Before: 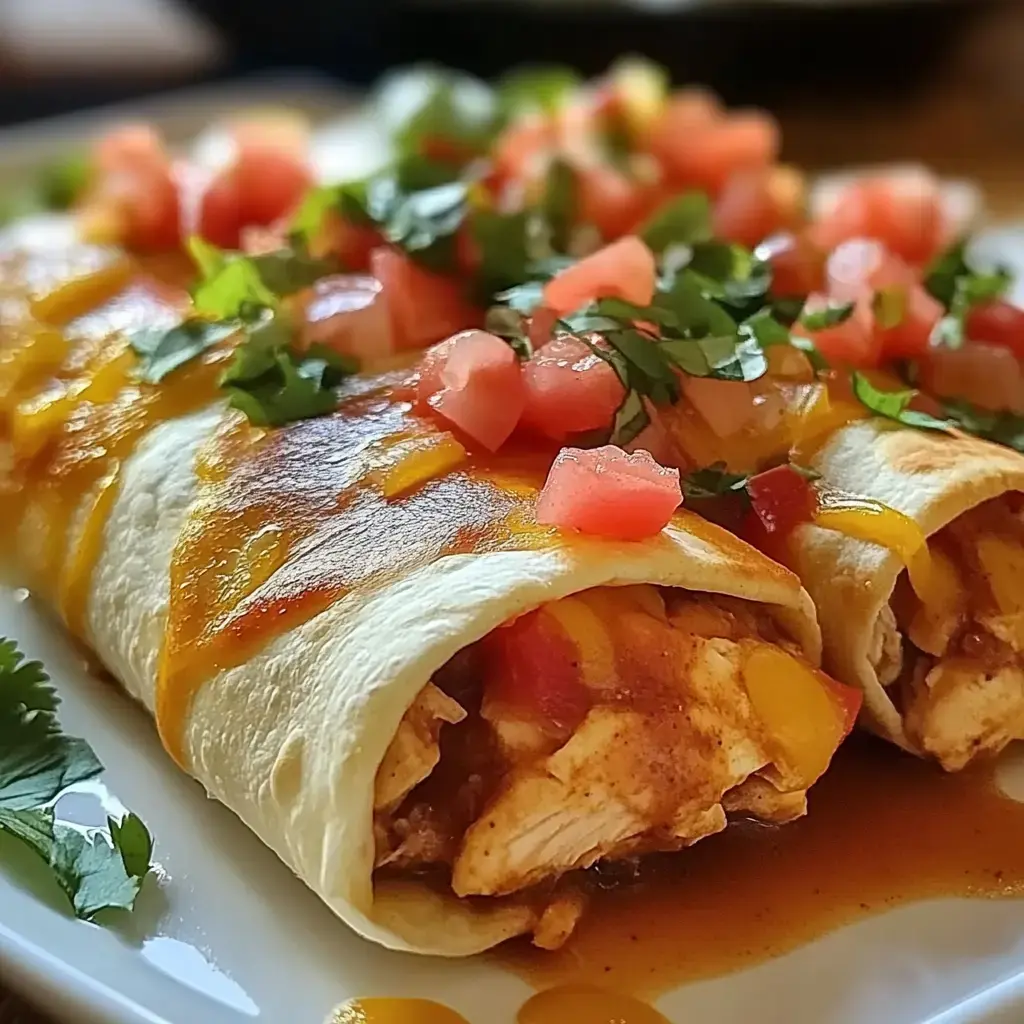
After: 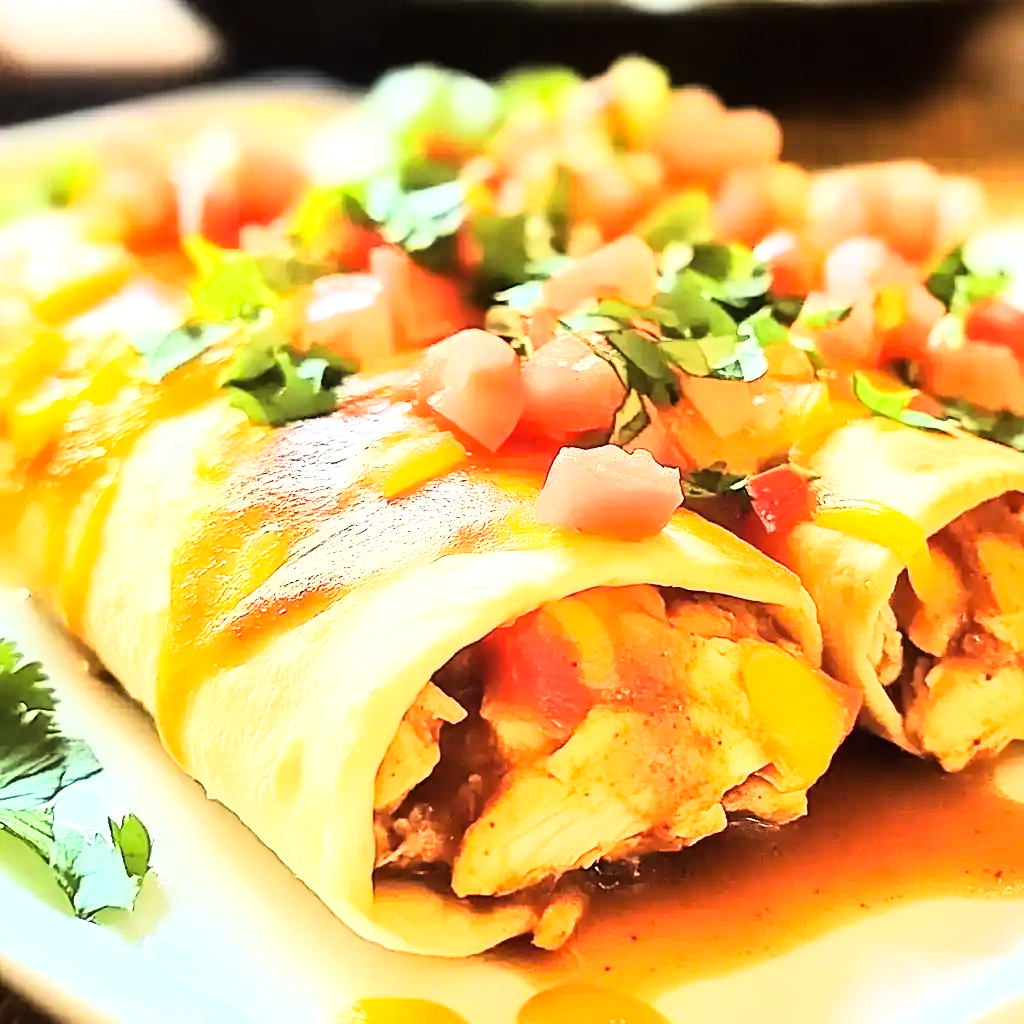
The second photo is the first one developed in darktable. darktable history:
rgb curve: curves: ch0 [(0, 0) (0.21, 0.15) (0.24, 0.21) (0.5, 0.75) (0.75, 0.96) (0.89, 0.99) (1, 1)]; ch1 [(0, 0.02) (0.21, 0.13) (0.25, 0.2) (0.5, 0.67) (0.75, 0.9) (0.89, 0.97) (1, 1)]; ch2 [(0, 0.02) (0.21, 0.13) (0.25, 0.2) (0.5, 0.67) (0.75, 0.9) (0.89, 0.97) (1, 1)], compensate middle gray true
color balance: lift [1.005, 1.002, 0.998, 0.998], gamma [1, 1.021, 1.02, 0.979], gain [0.923, 1.066, 1.056, 0.934]
exposure: black level correction 0, exposure 1.45 EV, compensate exposure bias true, compensate highlight preservation false
